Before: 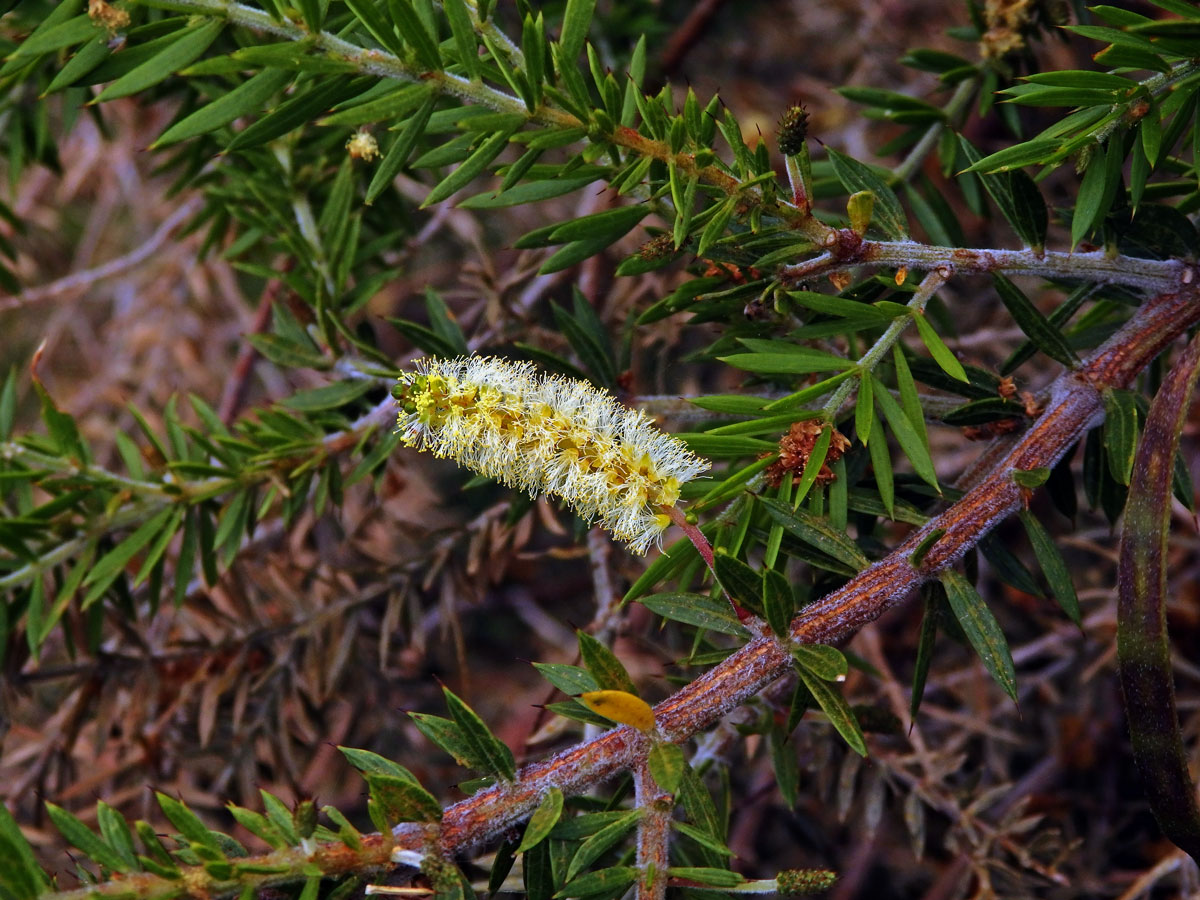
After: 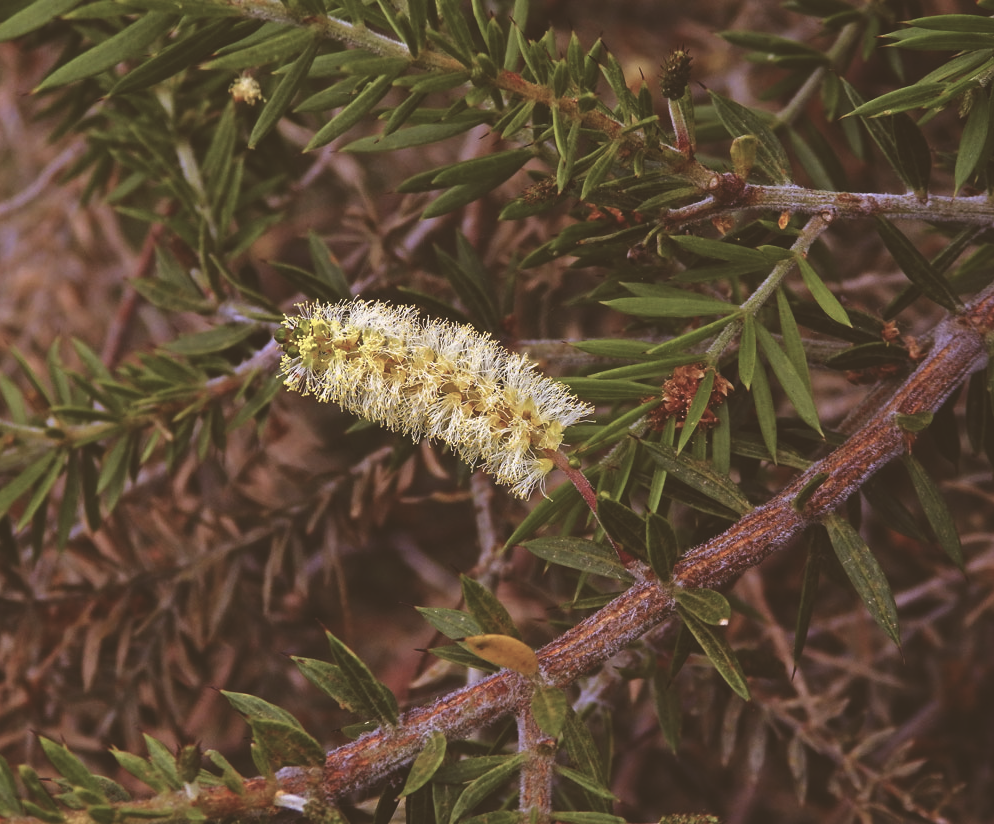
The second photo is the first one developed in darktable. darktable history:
color balance: lift [1, 0.994, 1.002, 1.006], gamma [0.957, 1.081, 1.016, 0.919], gain [0.97, 0.972, 1.01, 1.028], input saturation 91.06%, output saturation 79.8%
color correction: highlights a* 6.27, highlights b* 8.19, shadows a* 5.94, shadows b* 7.23, saturation 0.9
levels: mode automatic
crop: left 9.807%, top 6.259%, right 7.334%, bottom 2.177%
tone equalizer: on, module defaults
exposure: black level correction -0.03, compensate highlight preservation false
